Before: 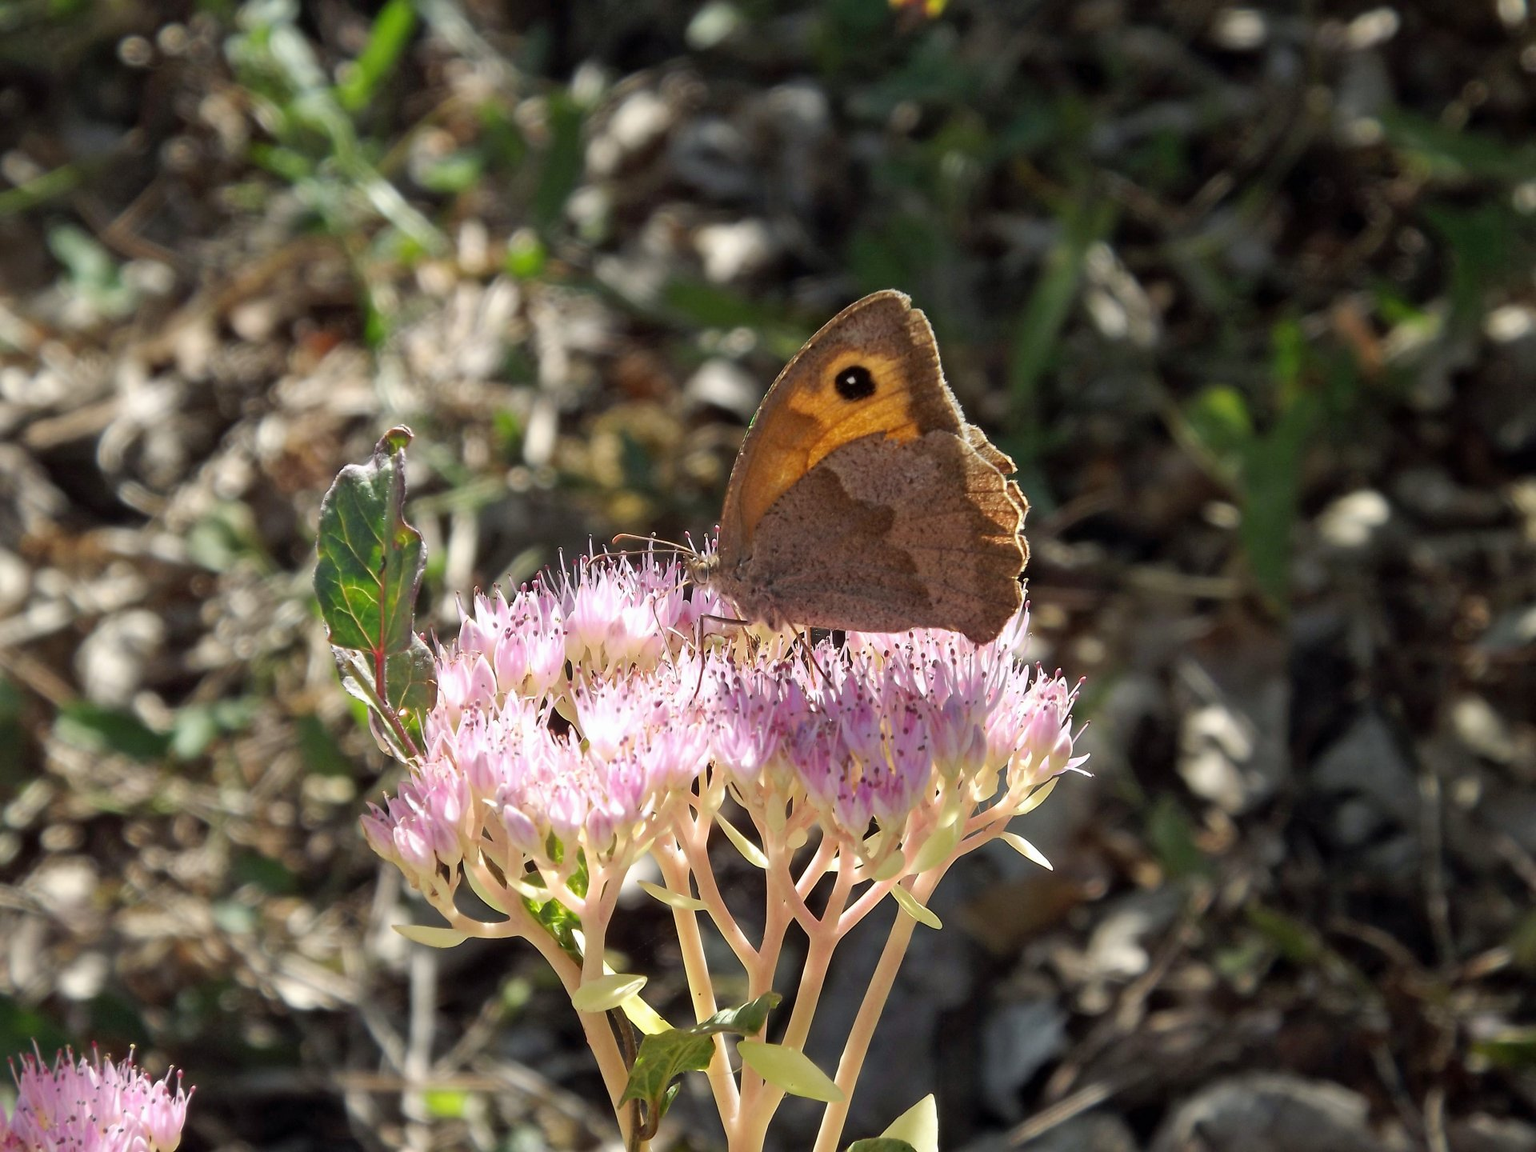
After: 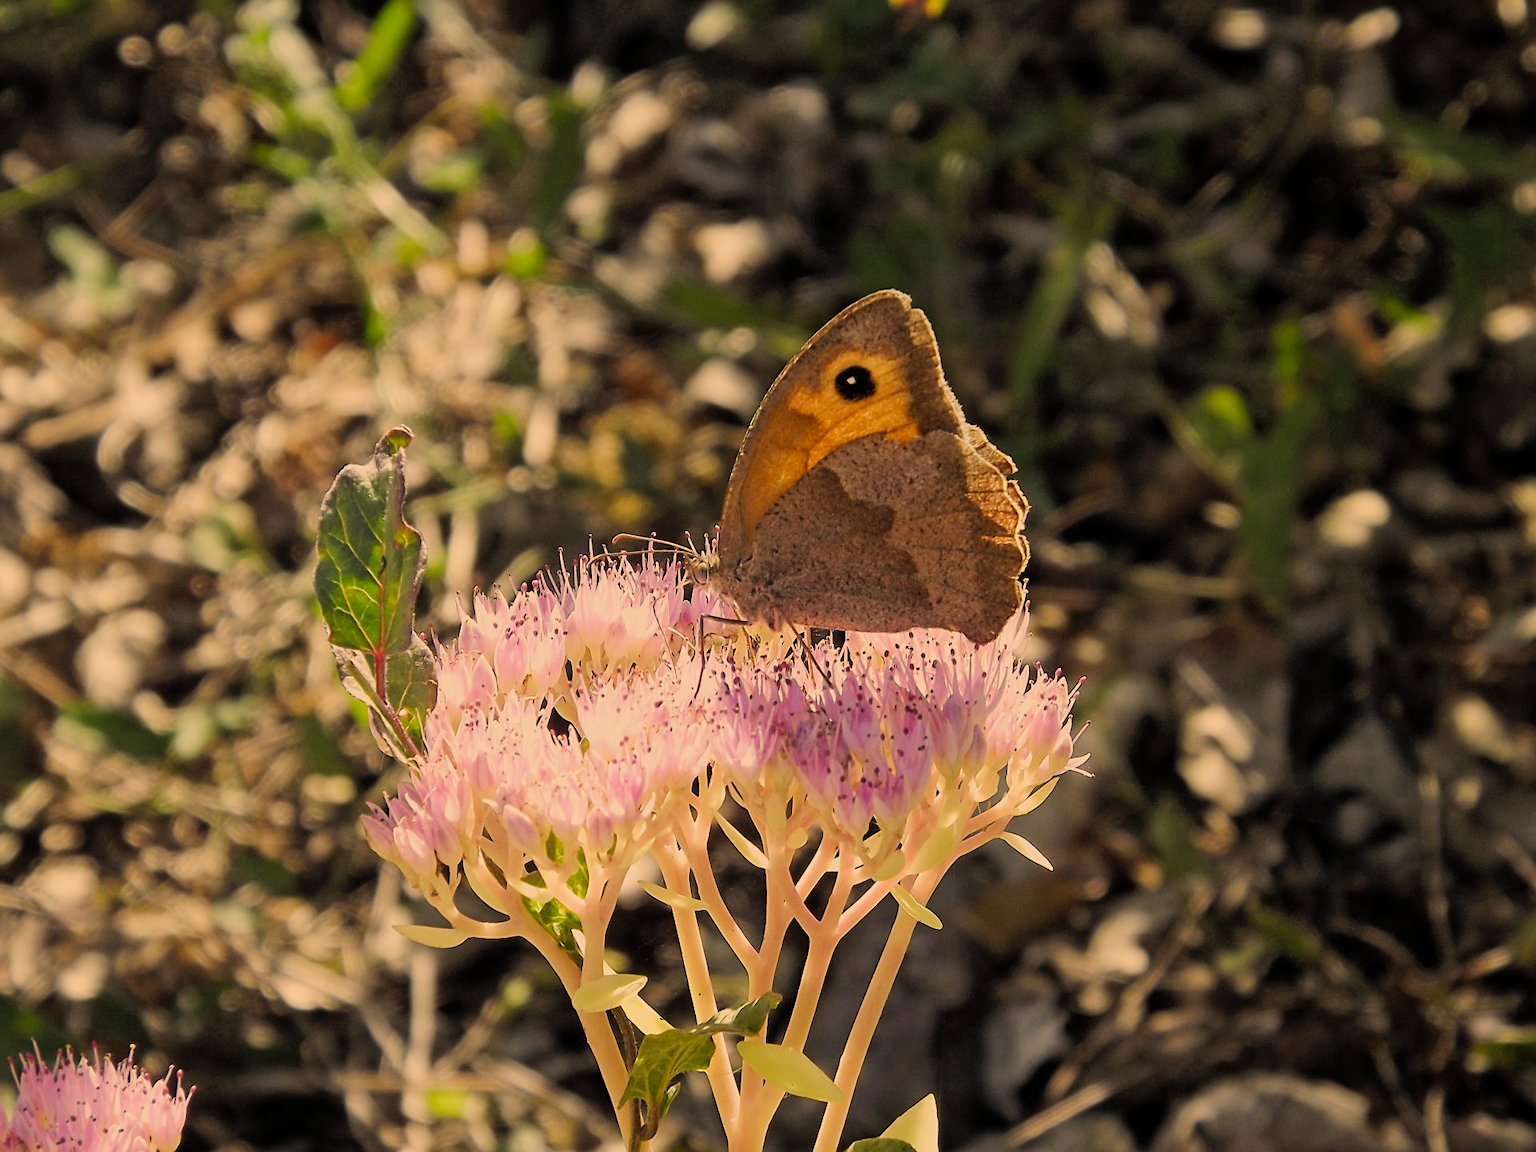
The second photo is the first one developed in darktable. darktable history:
filmic rgb: black relative exposure -7.65 EV, white relative exposure 4.56 EV, hardness 3.61, color science v5 (2021), contrast in shadows safe, contrast in highlights safe
sharpen: on, module defaults
color correction: highlights a* 14.84, highlights b* 31.7
exposure: exposure 0.203 EV, compensate highlight preservation false
